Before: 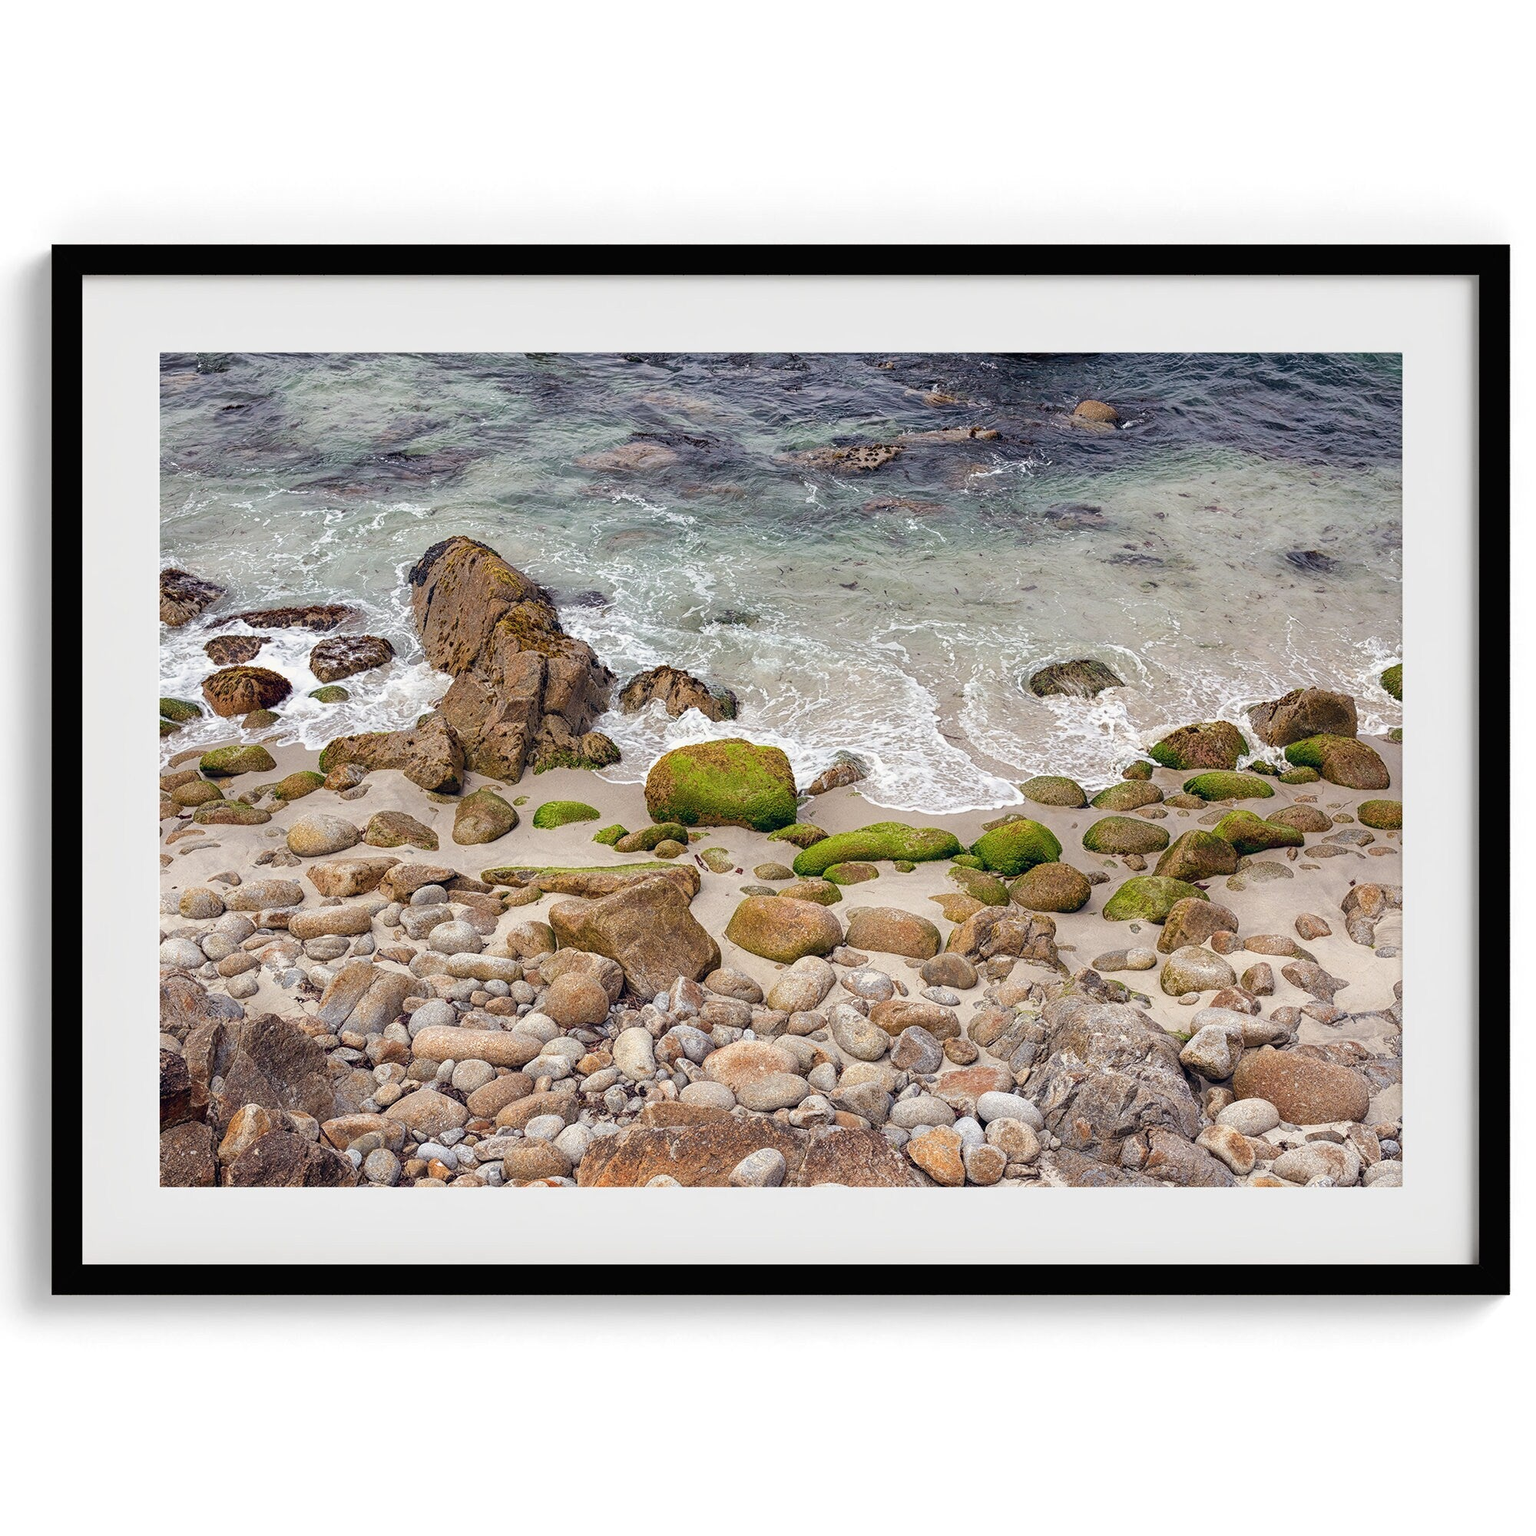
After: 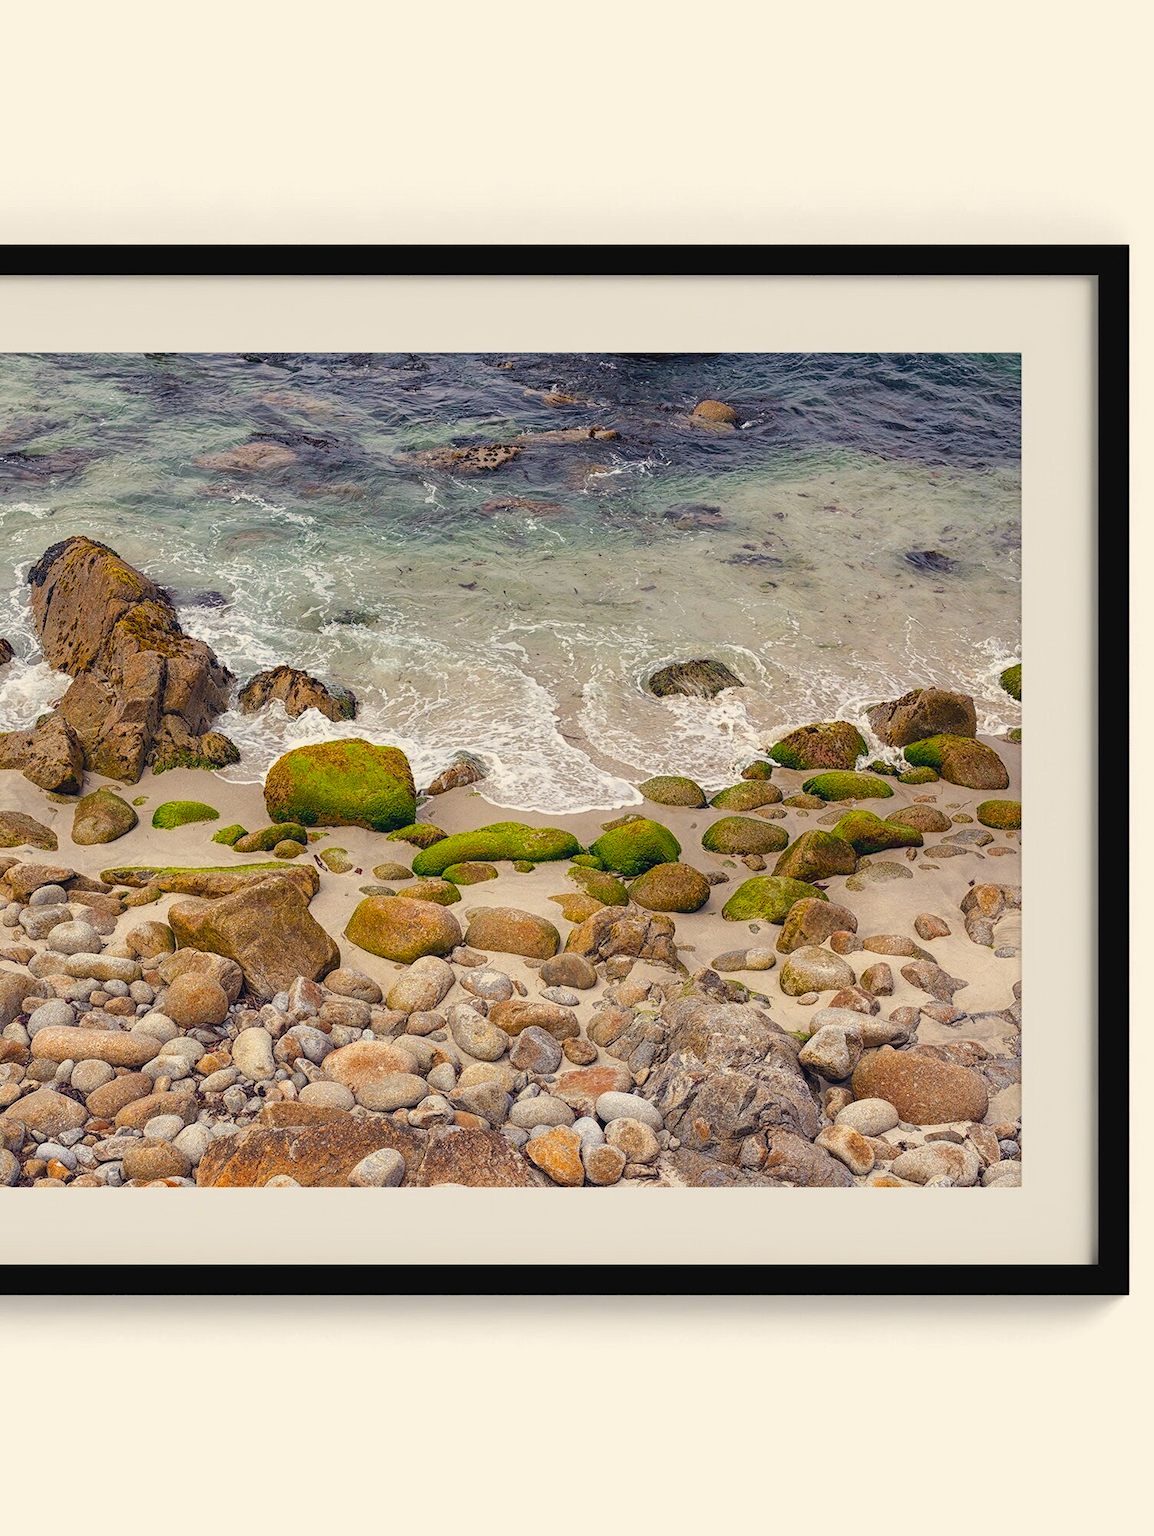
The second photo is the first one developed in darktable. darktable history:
exposure: exposure -0.142 EV, compensate highlight preservation false
crop and rotate: left 24.814%
color balance rgb: highlights gain › chroma 3.065%, highlights gain › hue 78.09°, global offset › luminance 0.28%, perceptual saturation grading › global saturation 25.714%, global vibrance 14.859%
